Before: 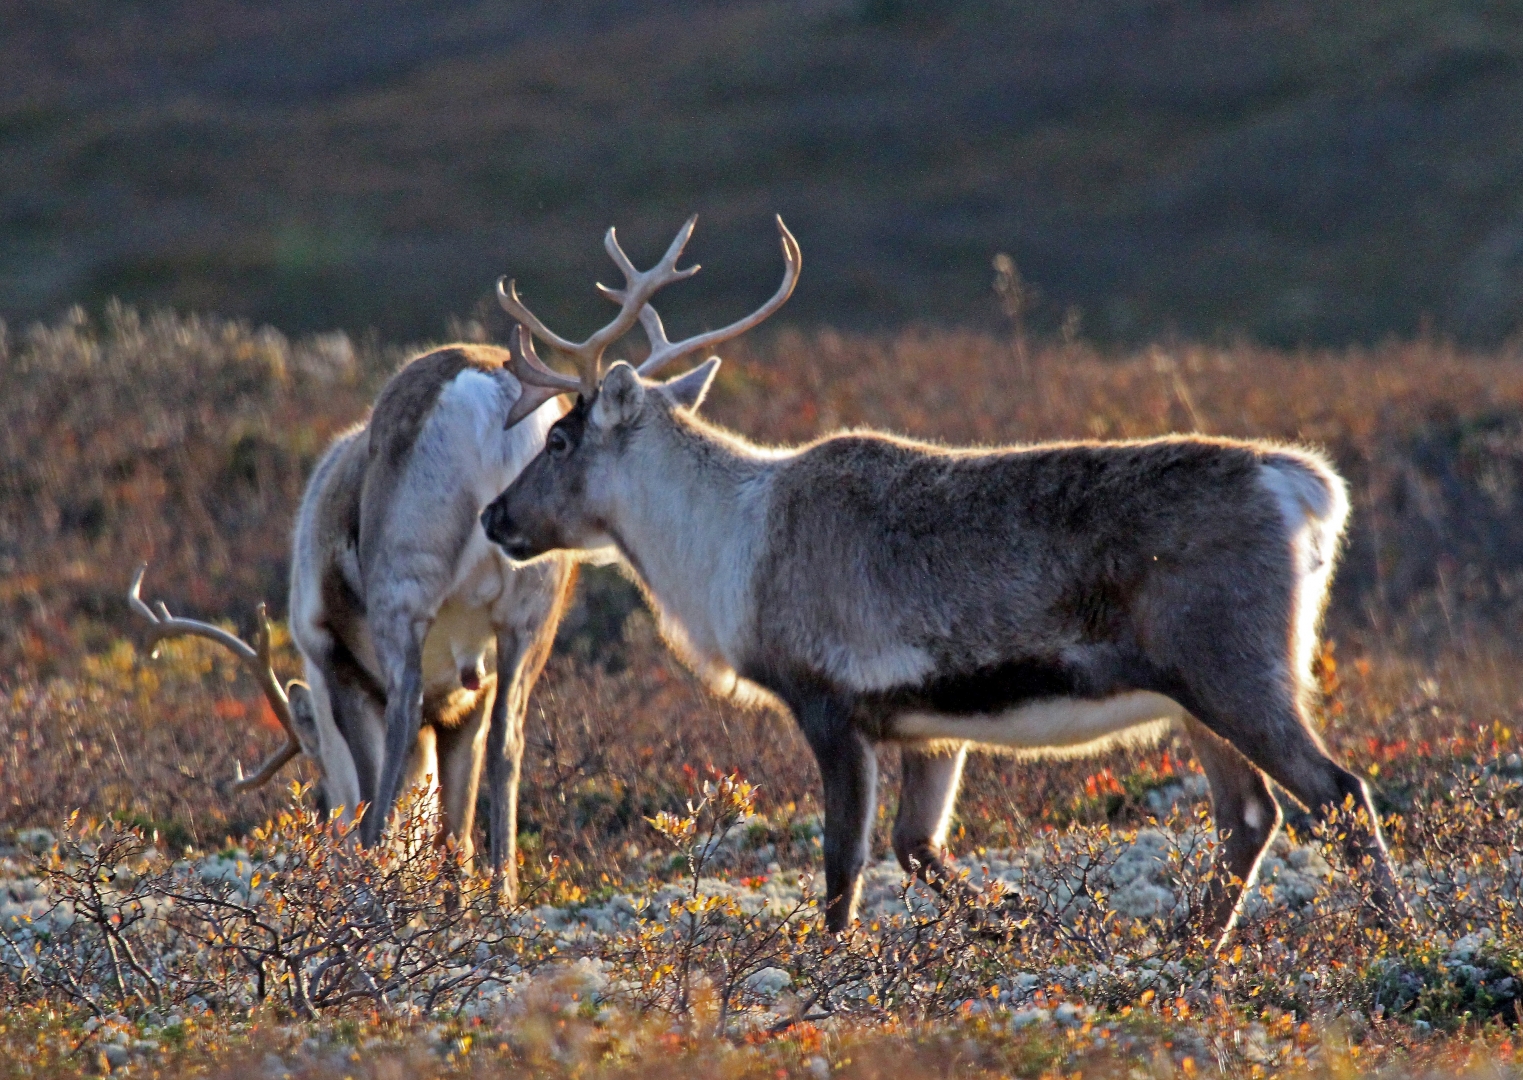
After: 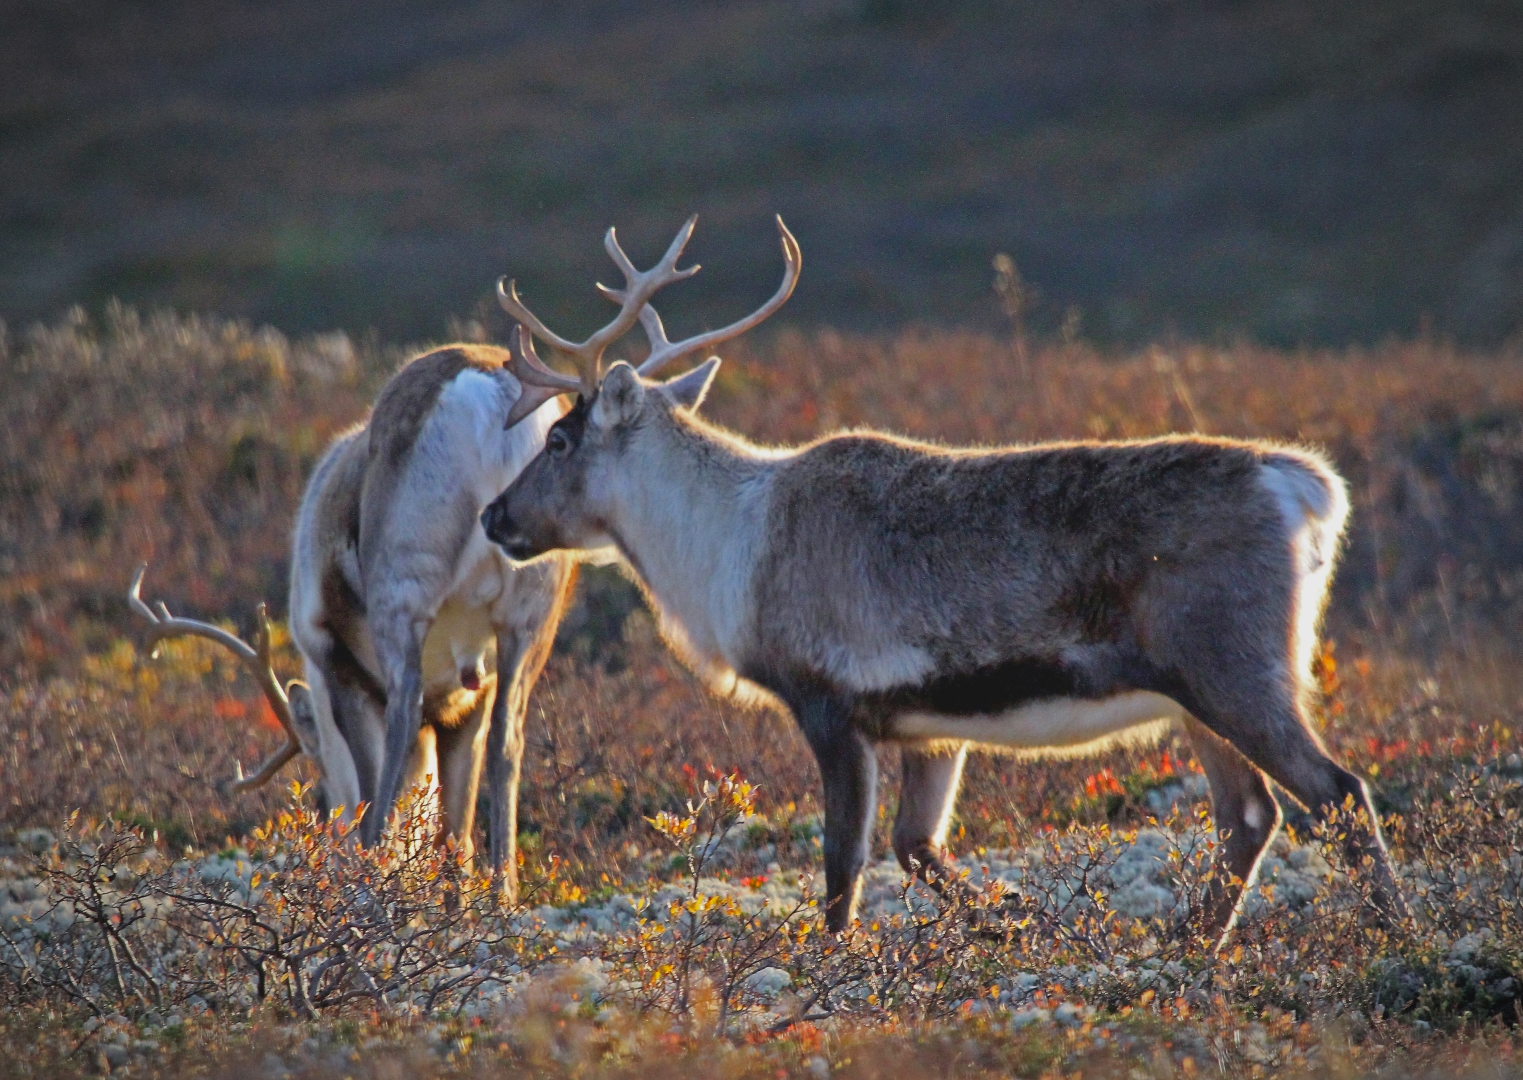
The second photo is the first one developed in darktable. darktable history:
lowpass: radius 0.1, contrast 0.85, saturation 1.1, unbound 0
vignetting: automatic ratio true
